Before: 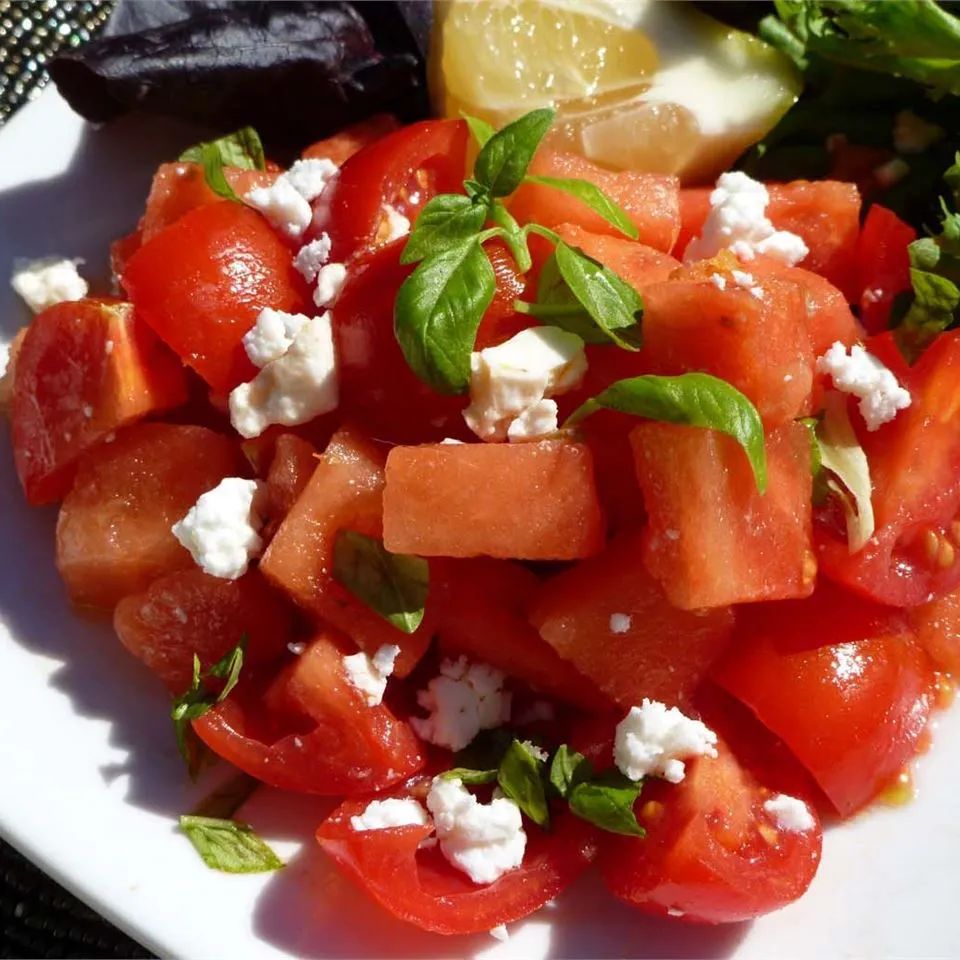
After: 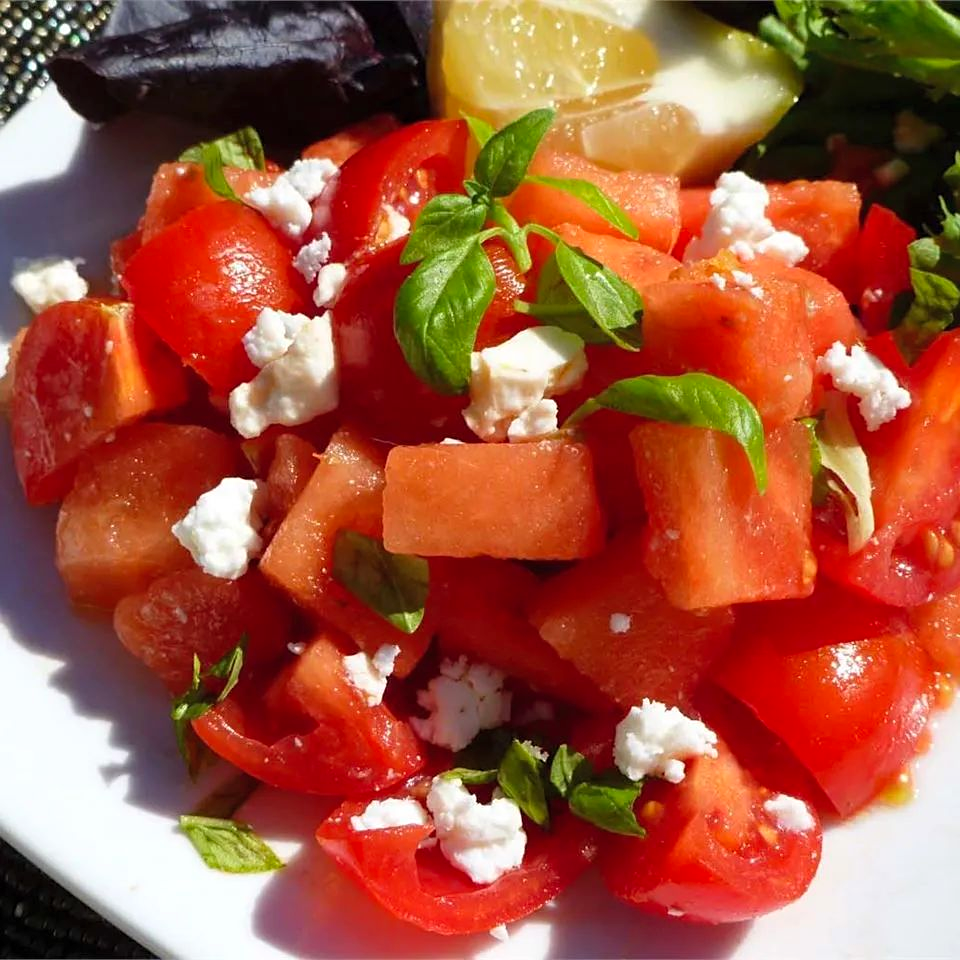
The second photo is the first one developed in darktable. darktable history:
sharpen: amount 0.204
contrast brightness saturation: contrast 0.028, brightness 0.059, saturation 0.132
